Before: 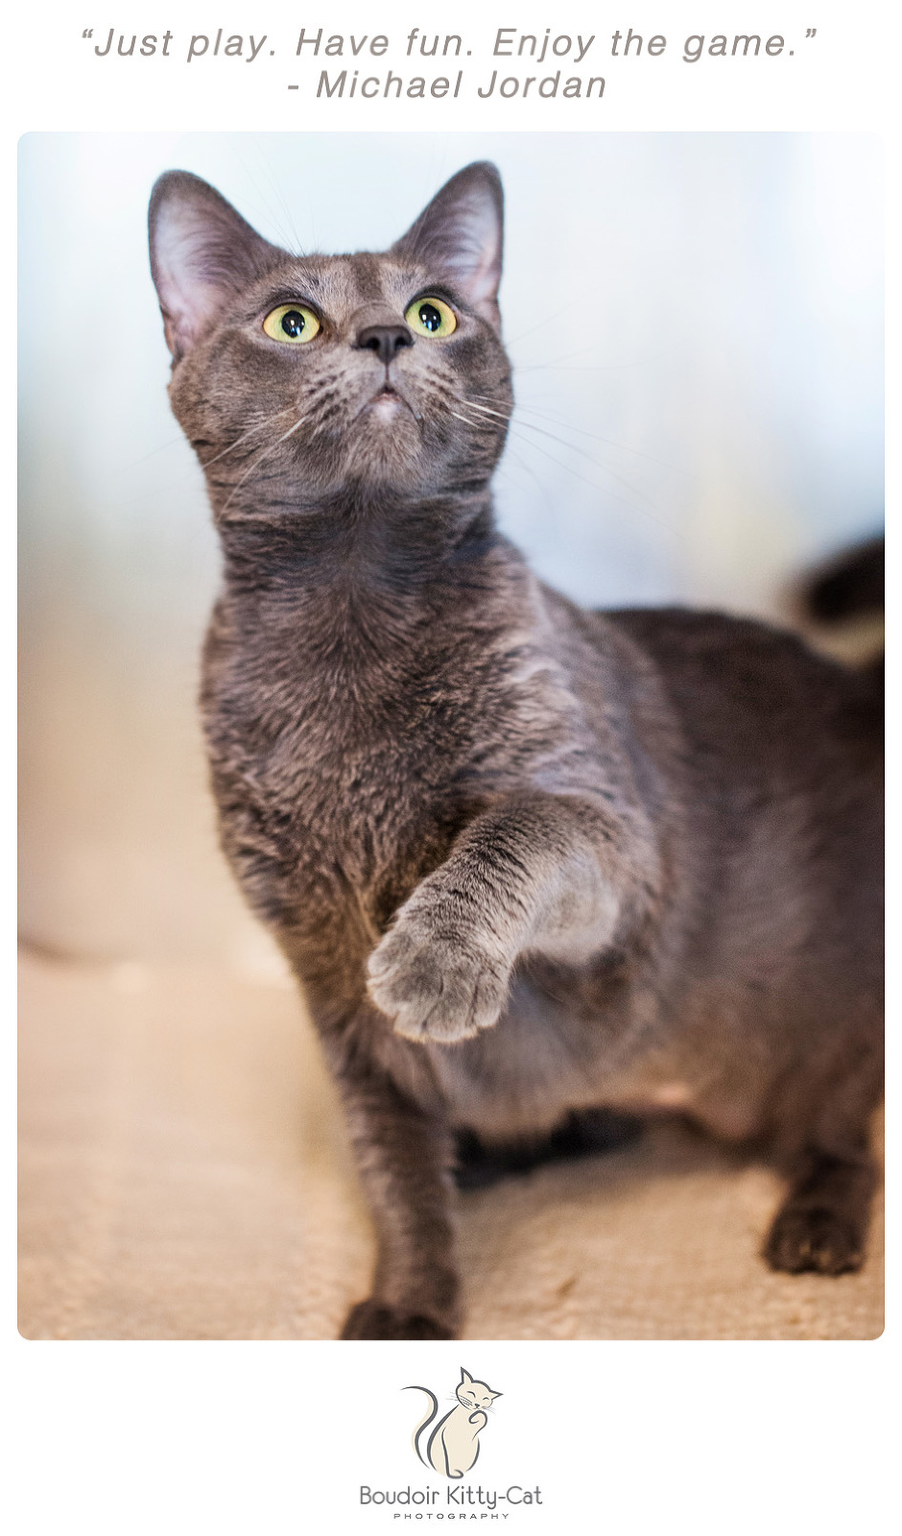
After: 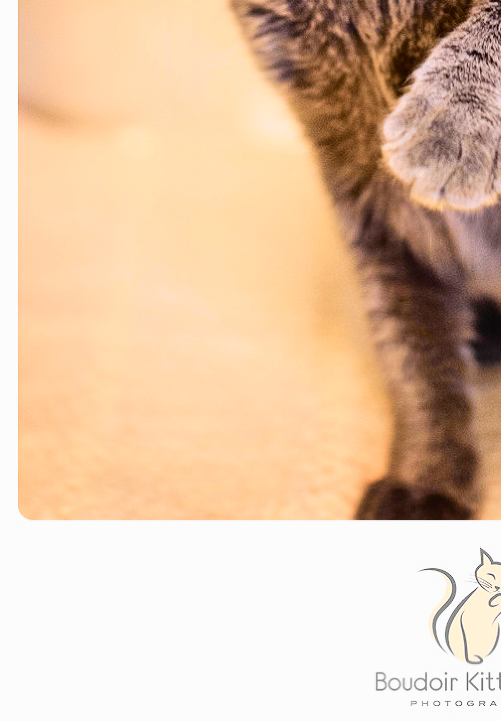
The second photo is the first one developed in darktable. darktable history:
tone curve: curves: ch0 [(0, 0.014) (0.12, 0.096) (0.386, 0.49) (0.54, 0.684) (0.751, 0.855) (0.89, 0.943) (0.998, 0.989)]; ch1 [(0, 0) (0.133, 0.099) (0.437, 0.41) (0.5, 0.5) (0.517, 0.536) (0.548, 0.575) (0.582, 0.639) (0.627, 0.692) (0.836, 0.868) (1, 1)]; ch2 [(0, 0) (0.374, 0.341) (0.456, 0.443) (0.478, 0.49) (0.501, 0.5) (0.528, 0.538) (0.55, 0.6) (0.572, 0.633) (0.702, 0.775) (1, 1)], color space Lab, independent channels, preserve colors none
crop and rotate: top 54.778%, right 46.61%, bottom 0.159%
